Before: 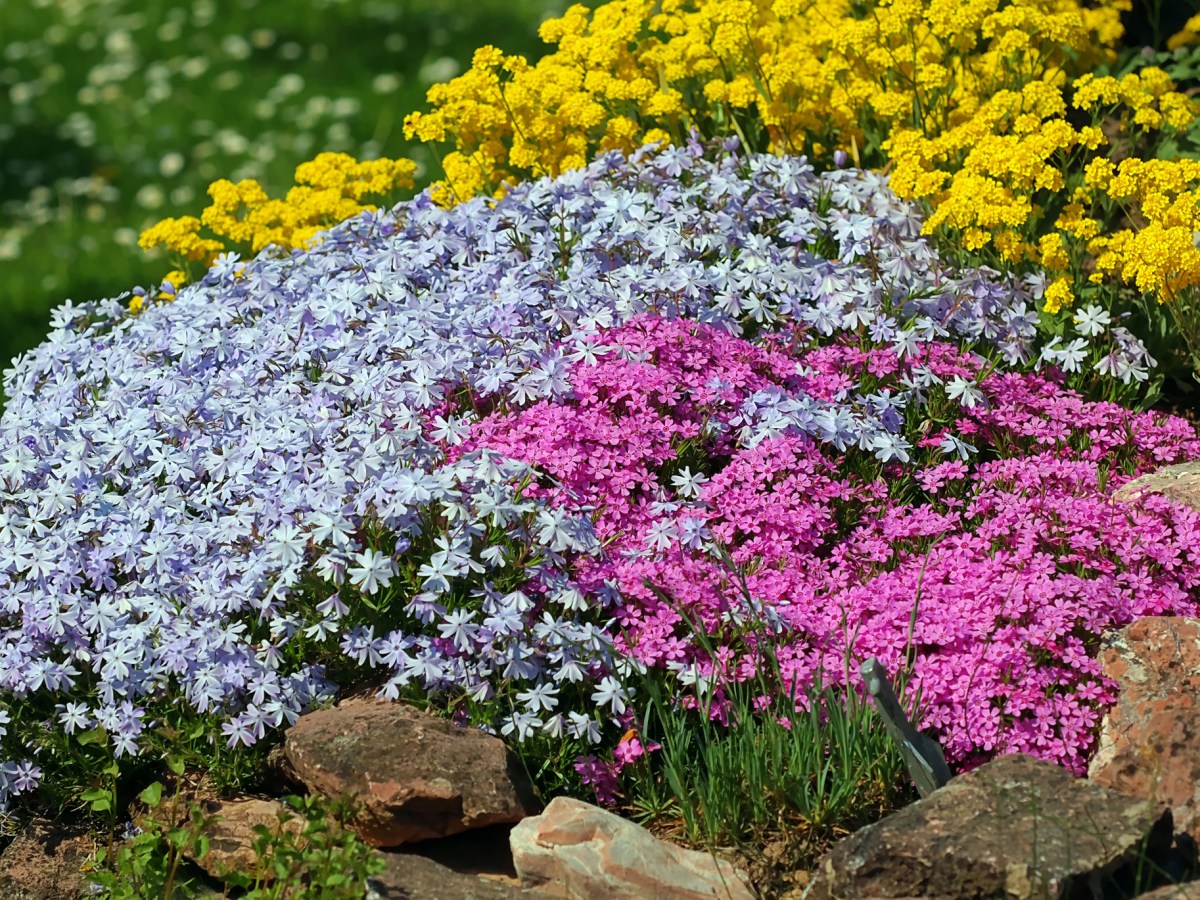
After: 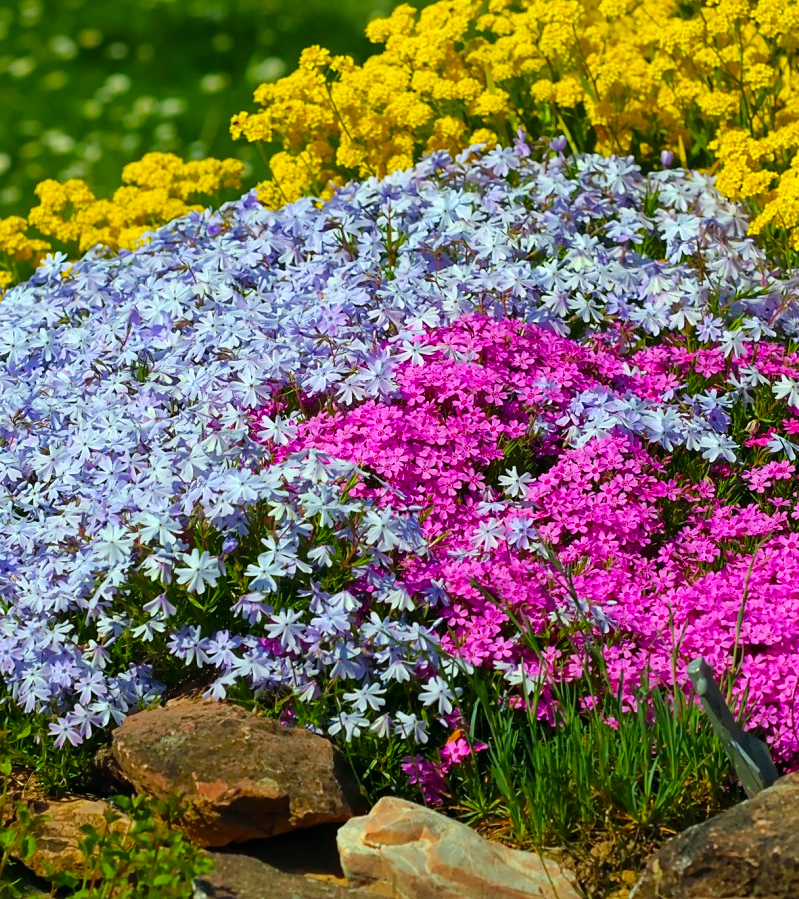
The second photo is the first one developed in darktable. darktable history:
tone equalizer: on, module defaults
color balance rgb: perceptual saturation grading › global saturation 30%, global vibrance 30%
crop and rotate: left 14.436%, right 18.898%
